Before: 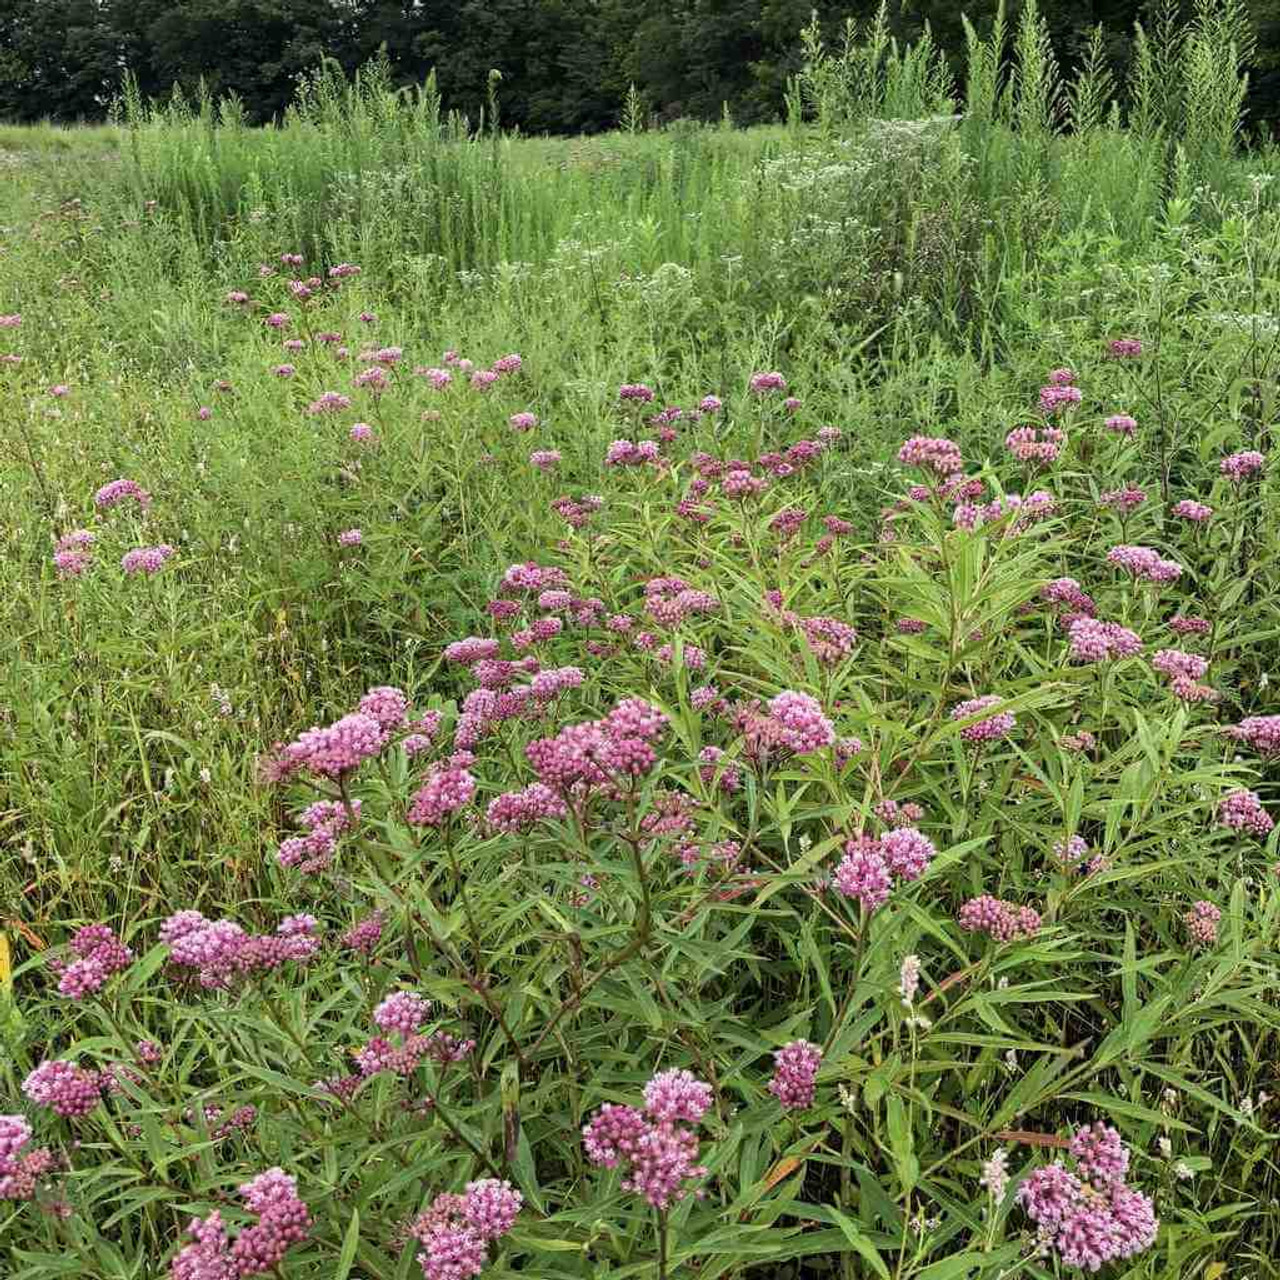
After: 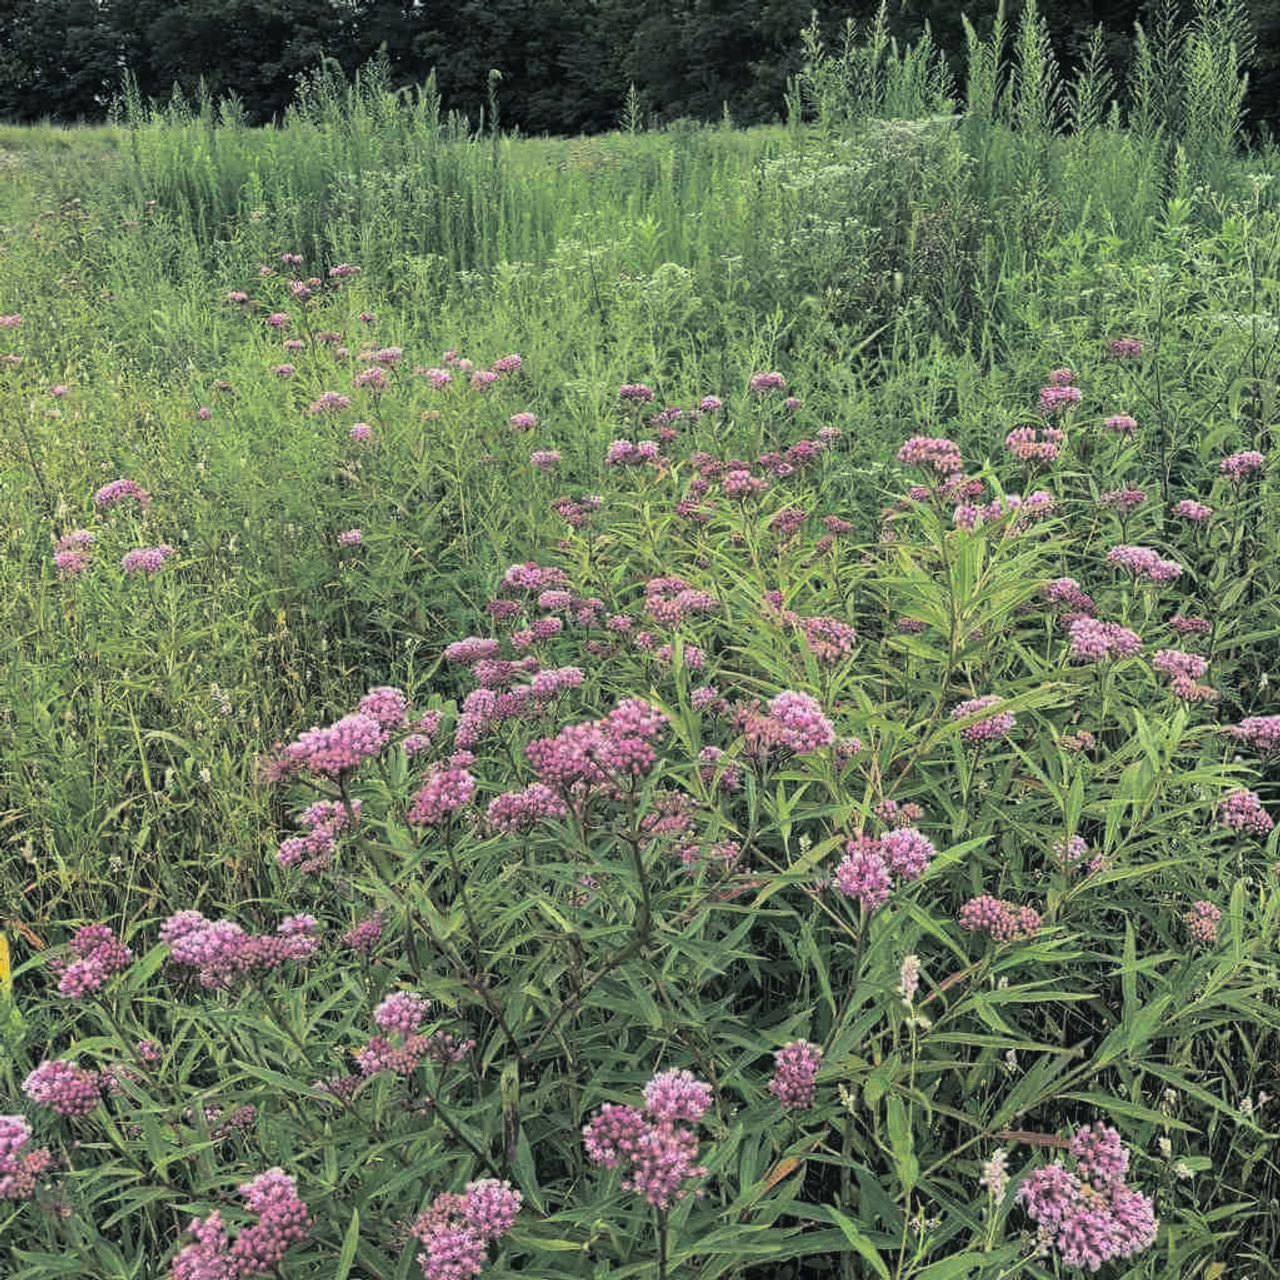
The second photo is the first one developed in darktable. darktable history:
split-toning: shadows › hue 201.6°, shadows › saturation 0.16, highlights › hue 50.4°, highlights › saturation 0.2, balance -49.9
contrast equalizer: octaves 7, y [[0.6 ×6], [0.55 ×6], [0 ×6], [0 ×6], [0 ×6]], mix -0.2
